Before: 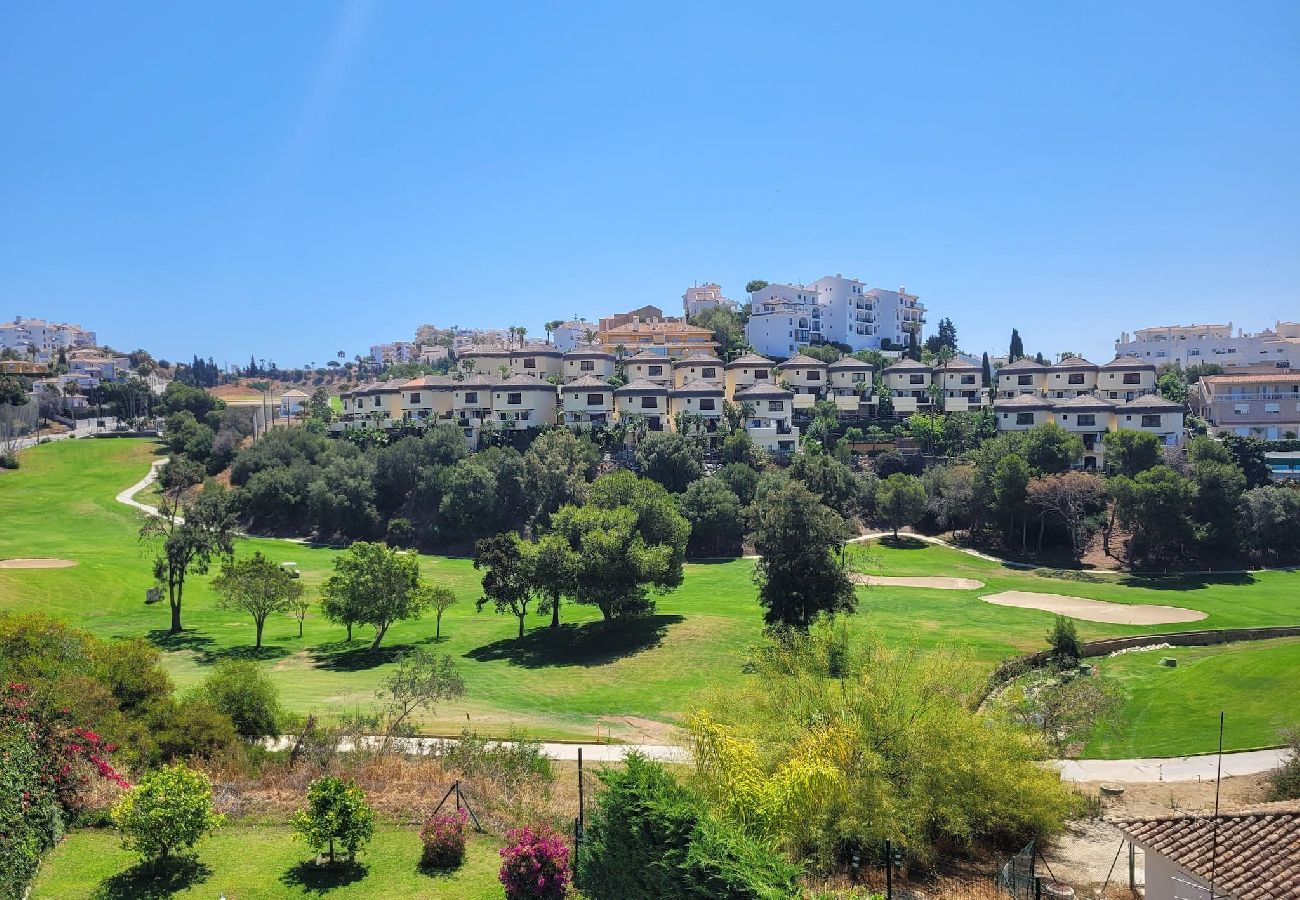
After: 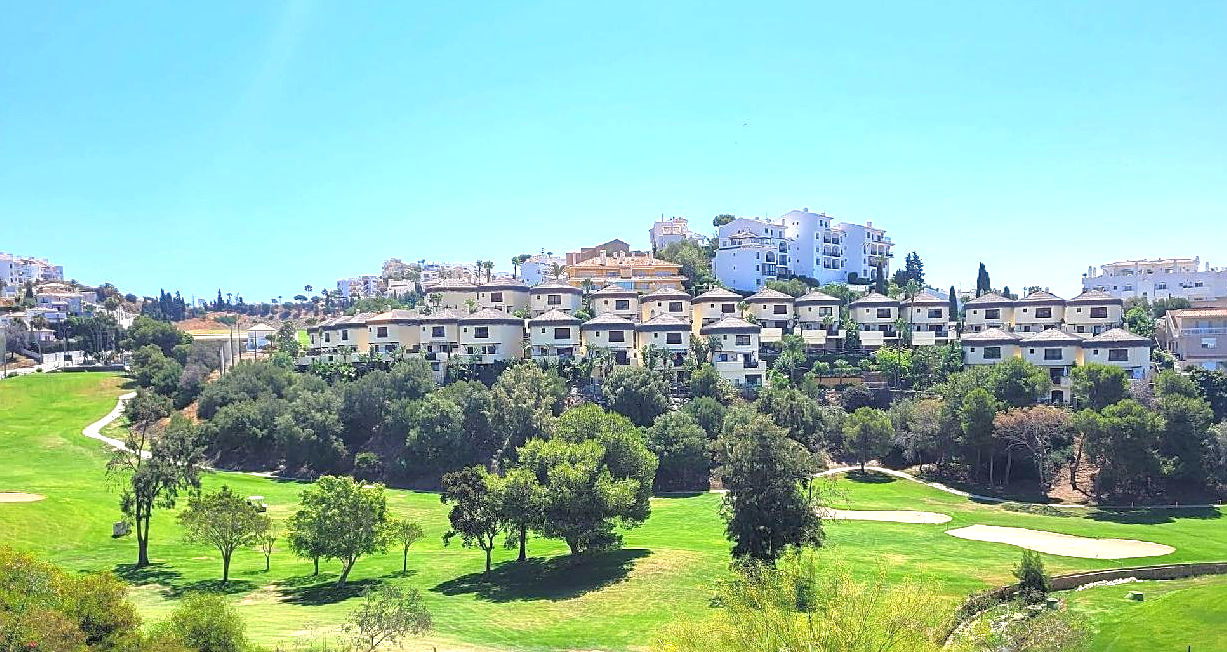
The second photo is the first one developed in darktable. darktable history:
crop: left 2.561%, top 7.351%, right 3.026%, bottom 20.187%
tone equalizer: -8 EV 0.246 EV, -7 EV 0.442 EV, -6 EV 0.423 EV, -5 EV 0.223 EV, -3 EV -0.256 EV, -2 EV -0.404 EV, -1 EV -0.423 EV, +0 EV -0.228 EV, edges refinement/feathering 500, mask exposure compensation -1.57 EV, preserve details no
sharpen: on, module defaults
exposure: black level correction 0, exposure 1.2 EV, compensate highlight preservation false
